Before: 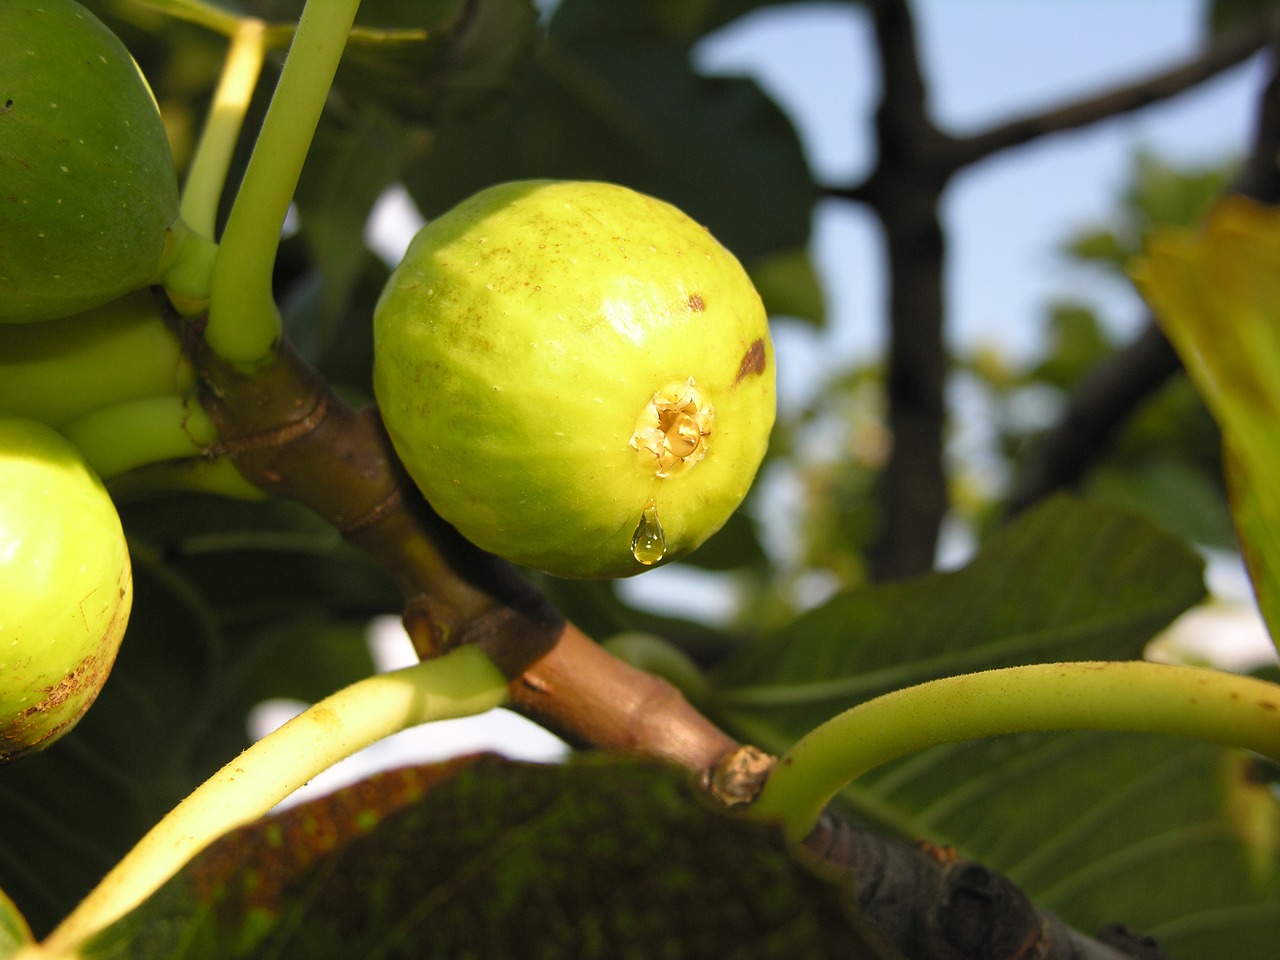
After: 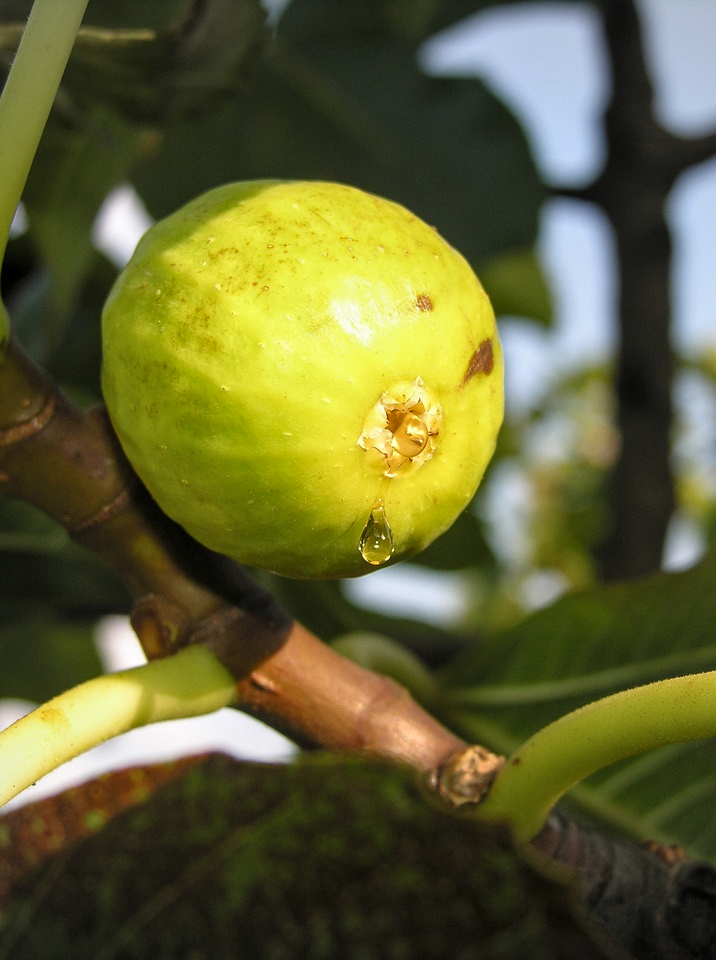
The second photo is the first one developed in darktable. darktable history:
vignetting: fall-off start 97.14%, brightness -0.206, width/height ratio 1.18
local contrast: on, module defaults
crop: left 21.319%, right 22.681%
